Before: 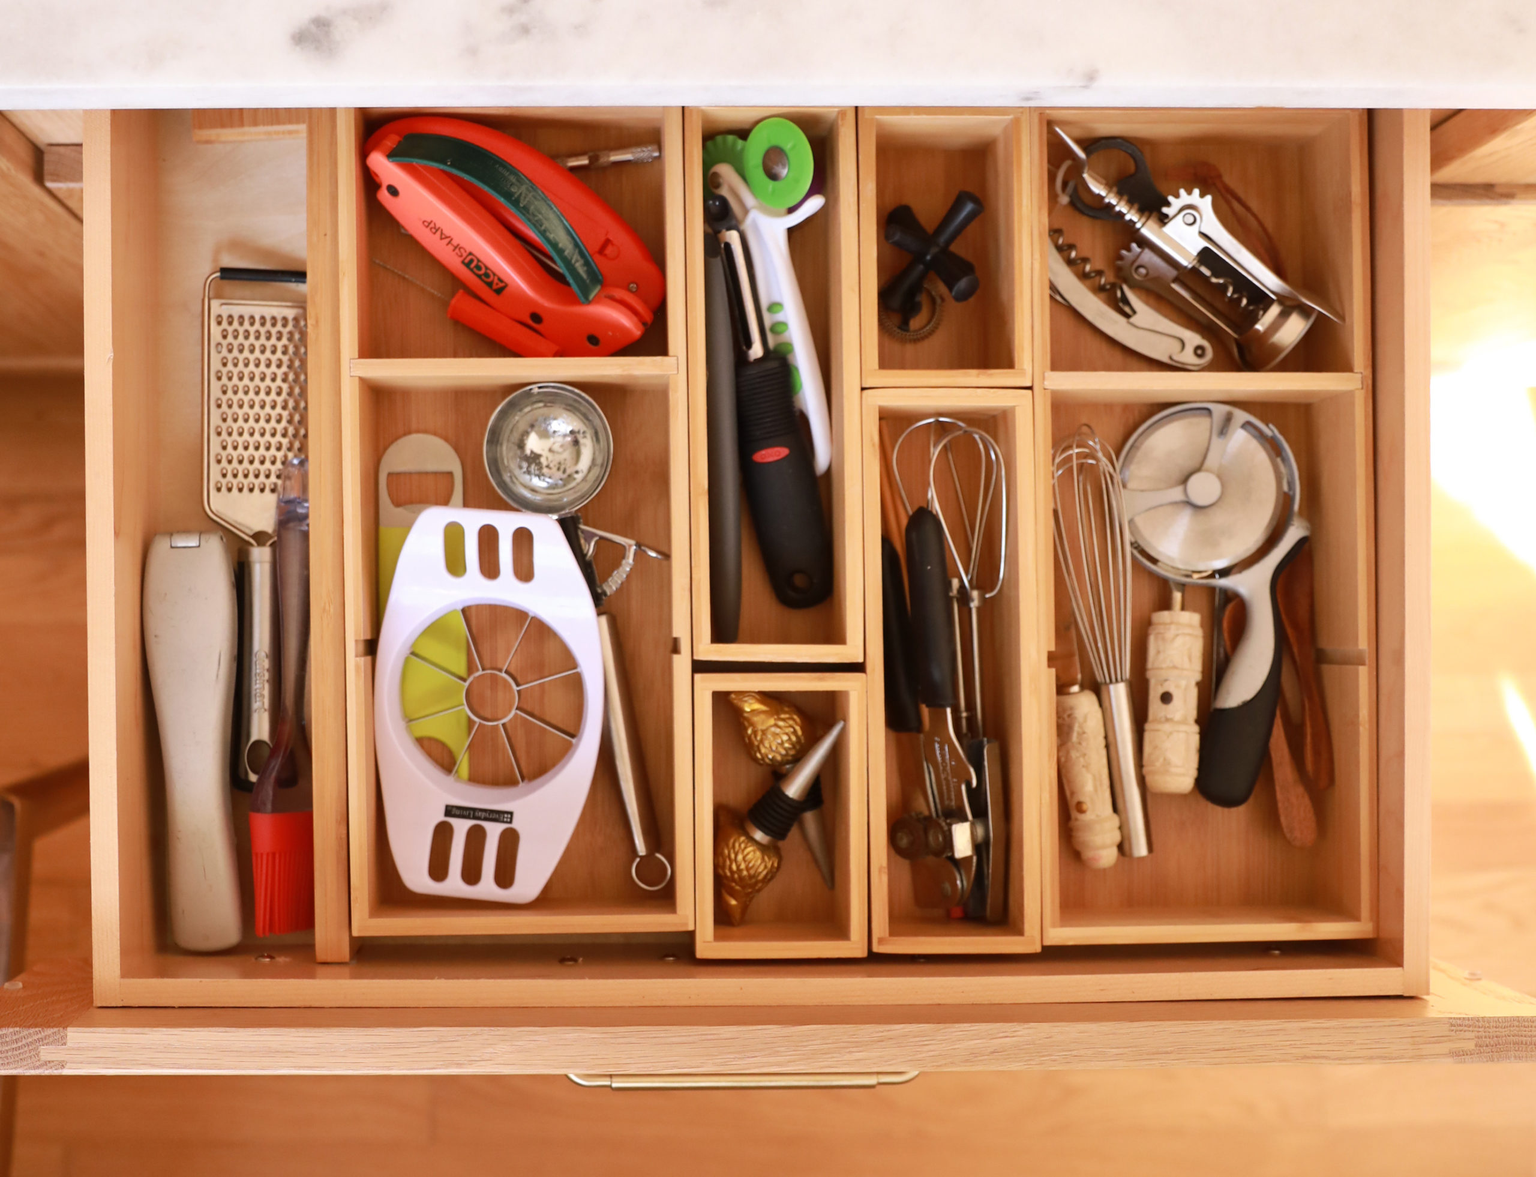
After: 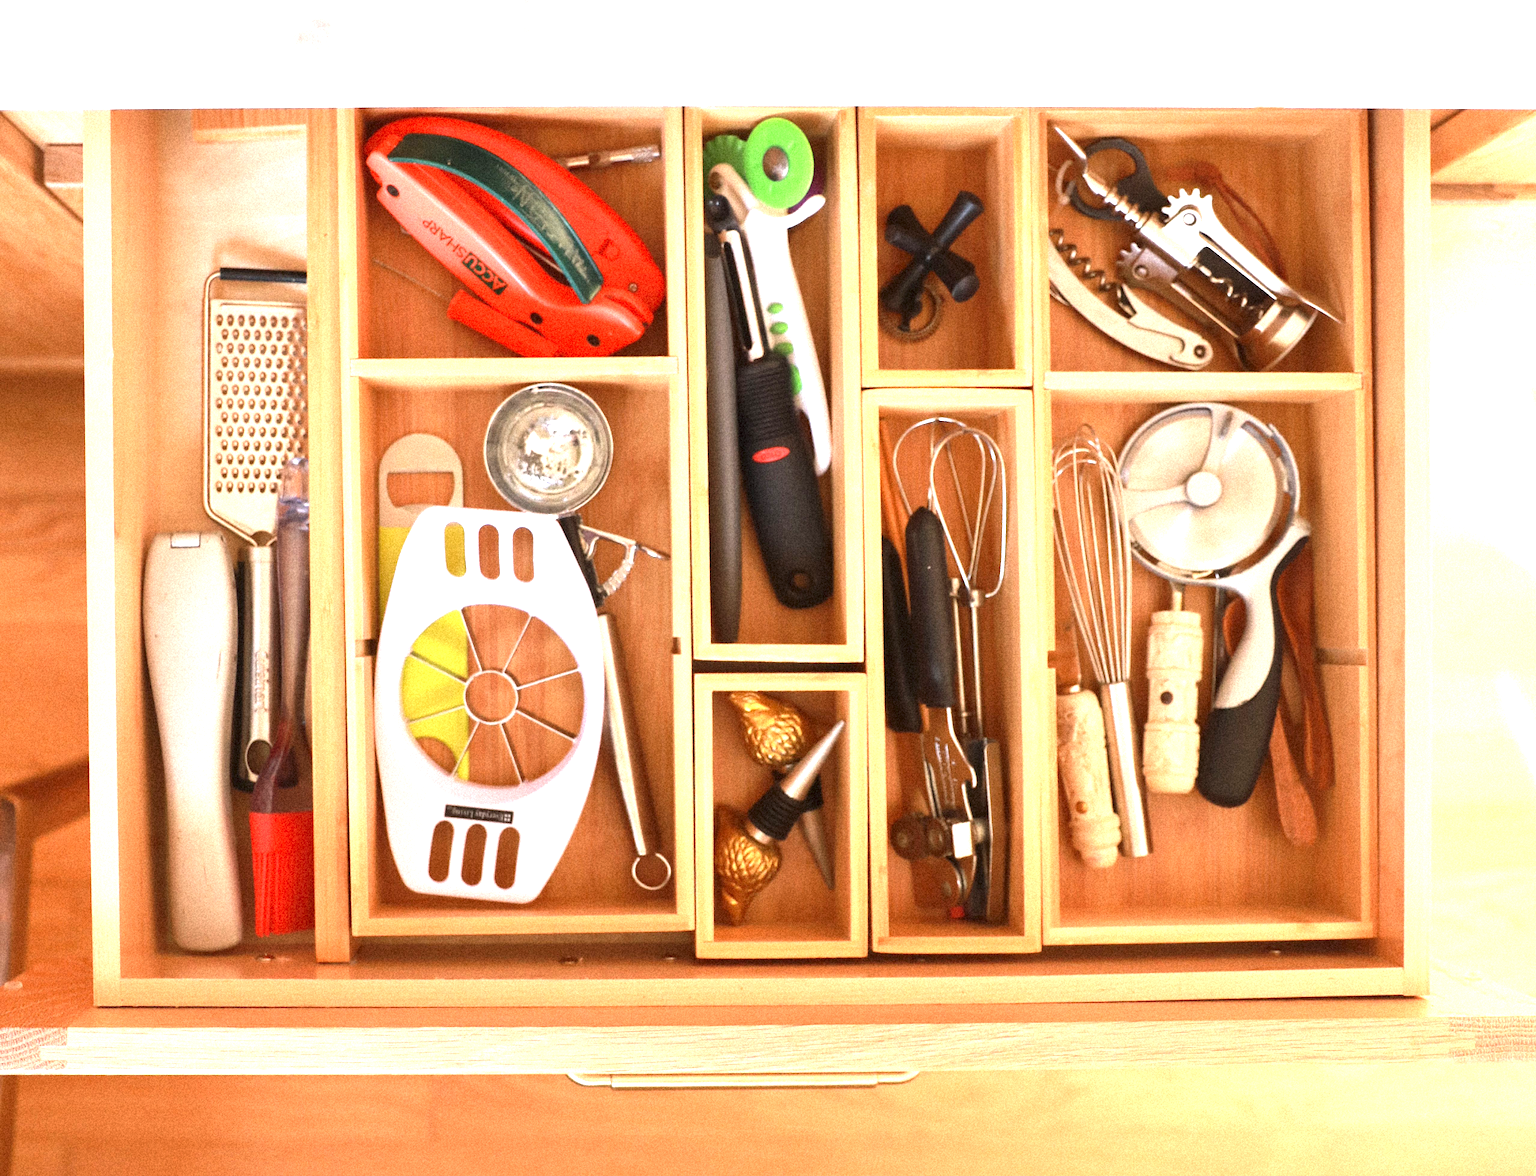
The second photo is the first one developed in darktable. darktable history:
exposure: black level correction 0, exposure 1.2 EV, compensate exposure bias true, compensate highlight preservation false
grain: strength 35%, mid-tones bias 0%
